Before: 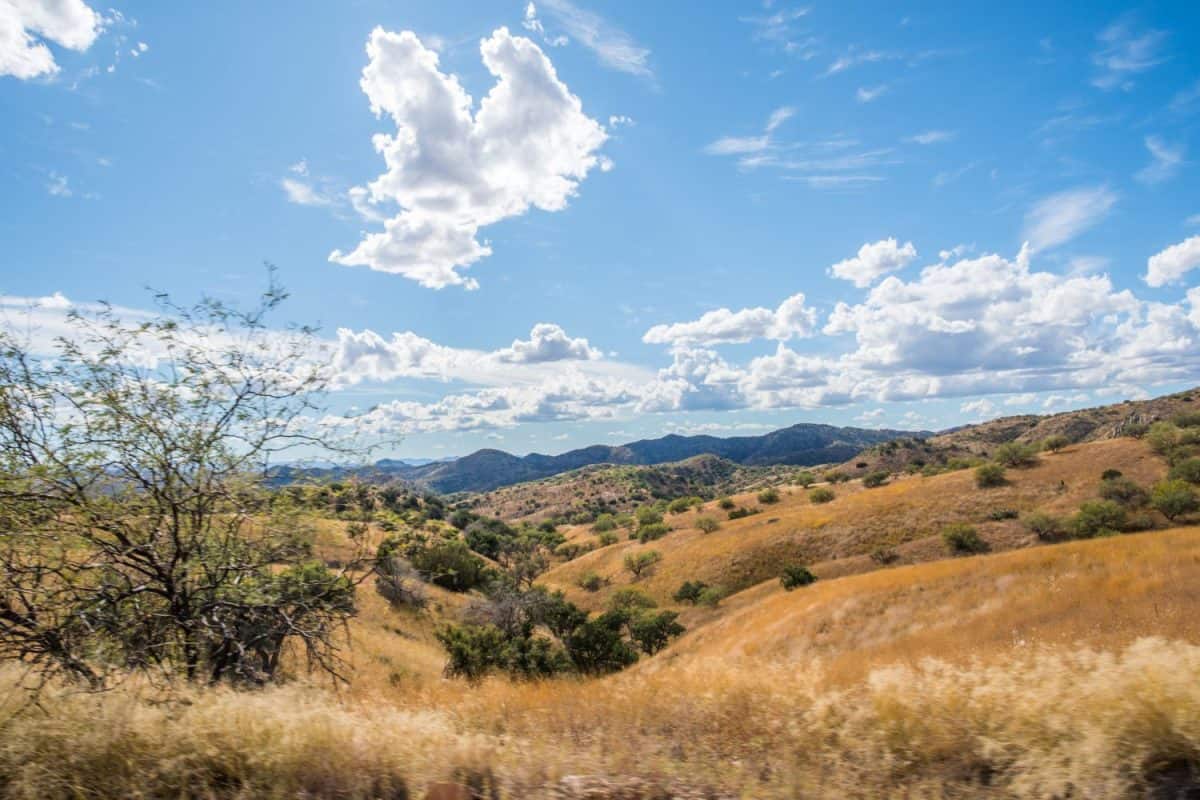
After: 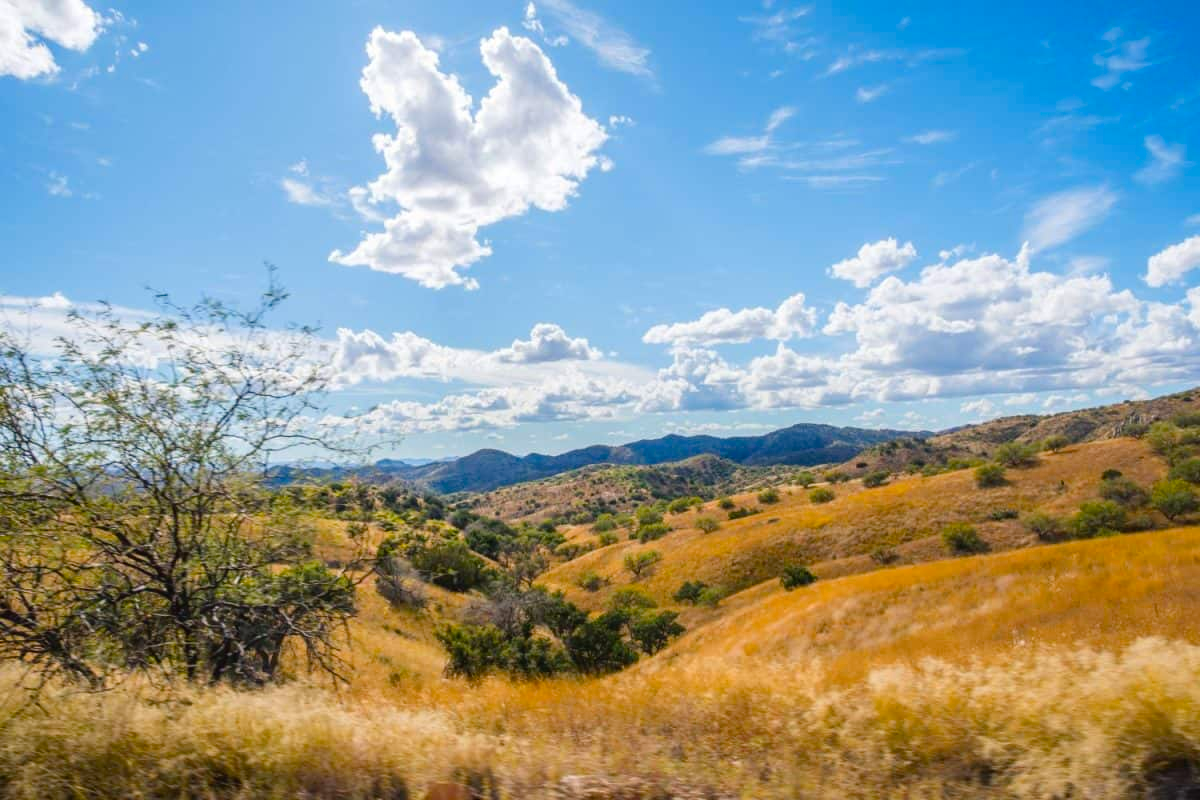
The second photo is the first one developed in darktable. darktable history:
color balance rgb: shadows lift › chroma 2.048%, shadows lift › hue 247.71°, global offset › luminance 0.244%, perceptual saturation grading › global saturation 37.25%, perceptual saturation grading › shadows 35.688%, global vibrance -24.608%
